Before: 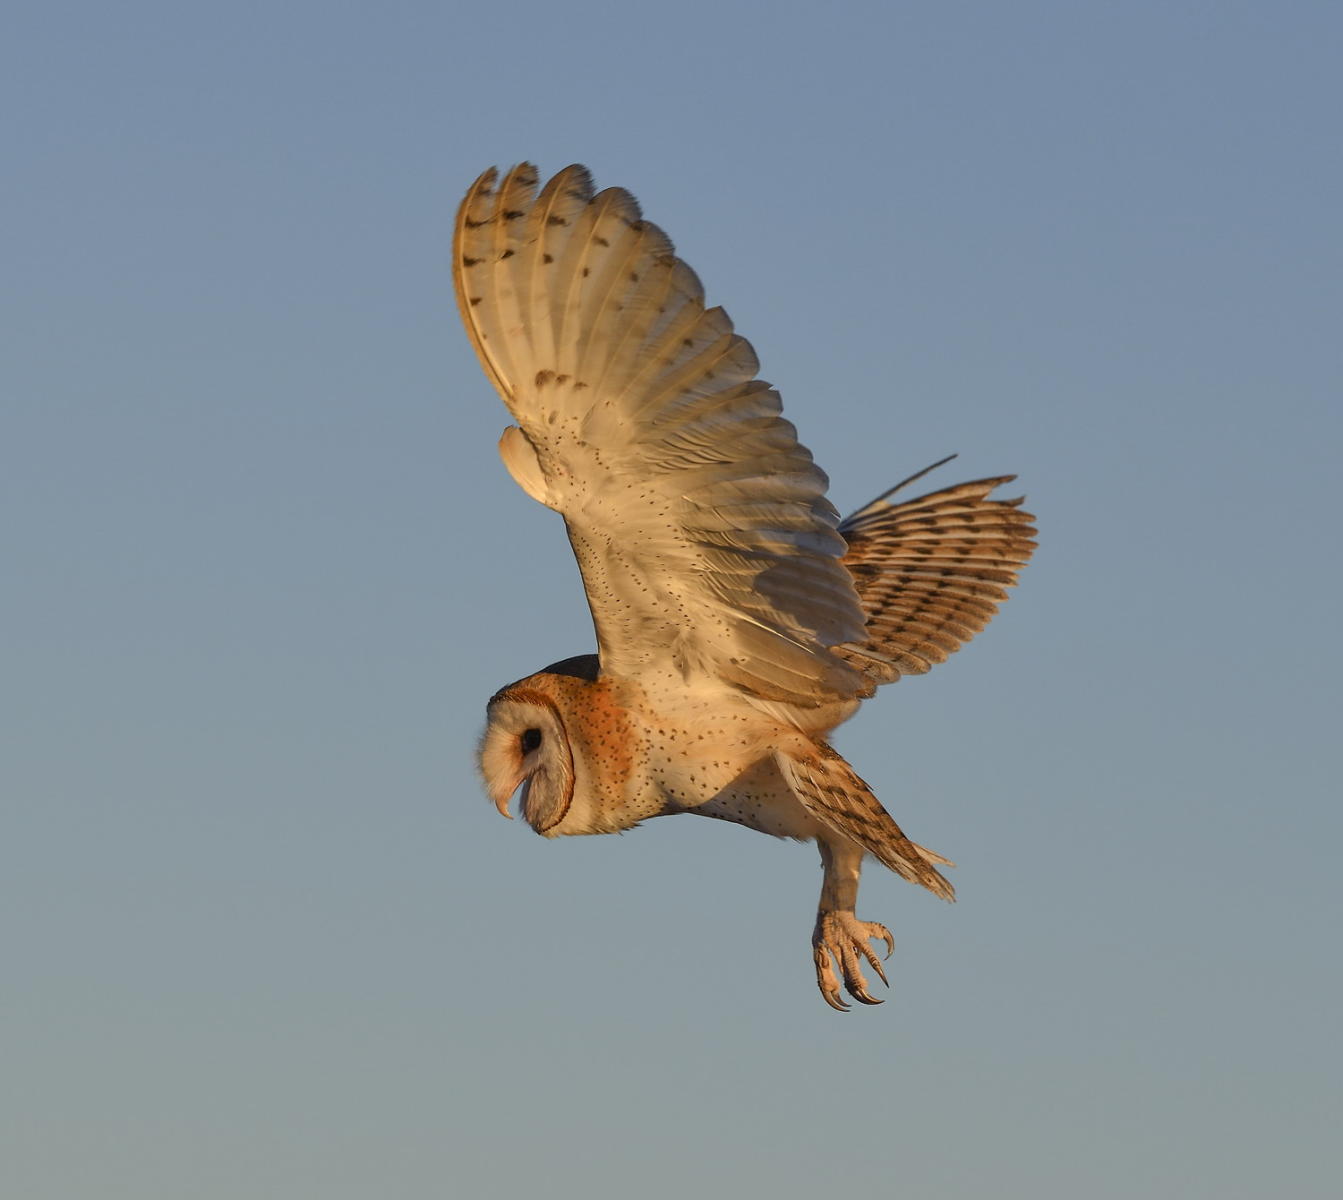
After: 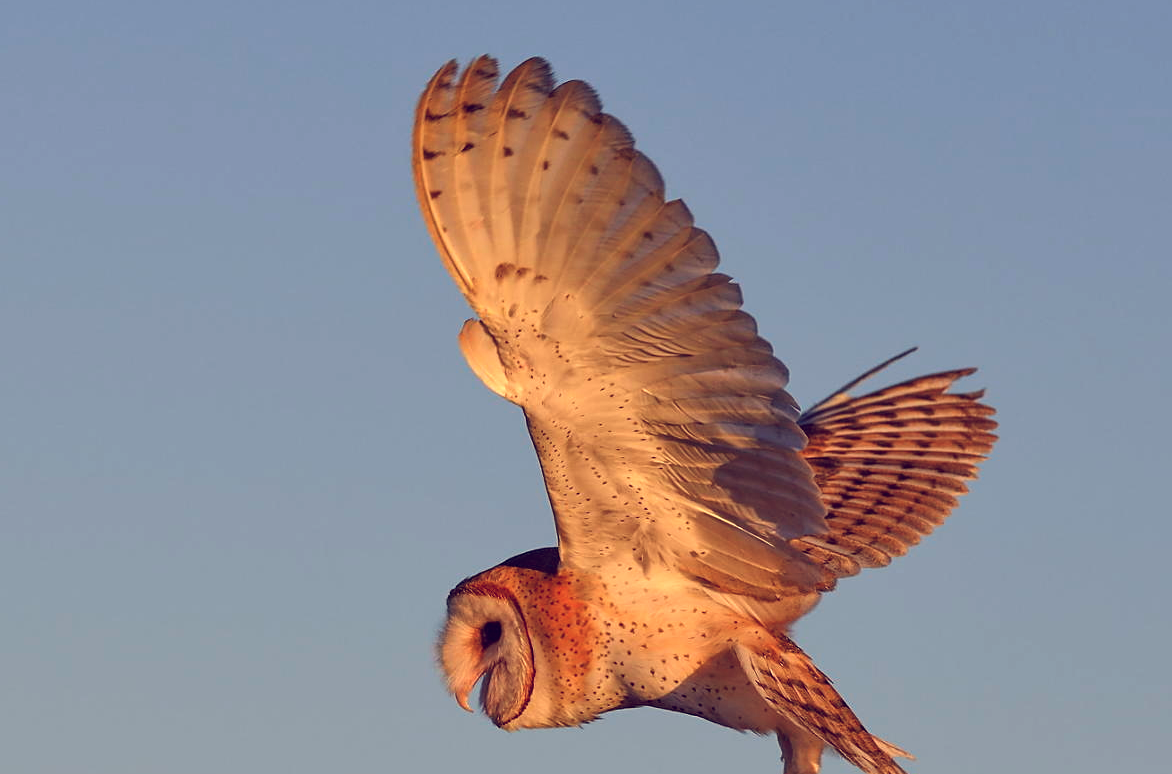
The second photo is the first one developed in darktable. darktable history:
sharpen: amount 0.2
color balance: lift [1.001, 0.997, 0.99, 1.01], gamma [1.007, 1, 0.975, 1.025], gain [1, 1.065, 1.052, 0.935], contrast 13.25%
crop: left 3.015%, top 8.969%, right 9.647%, bottom 26.457%
